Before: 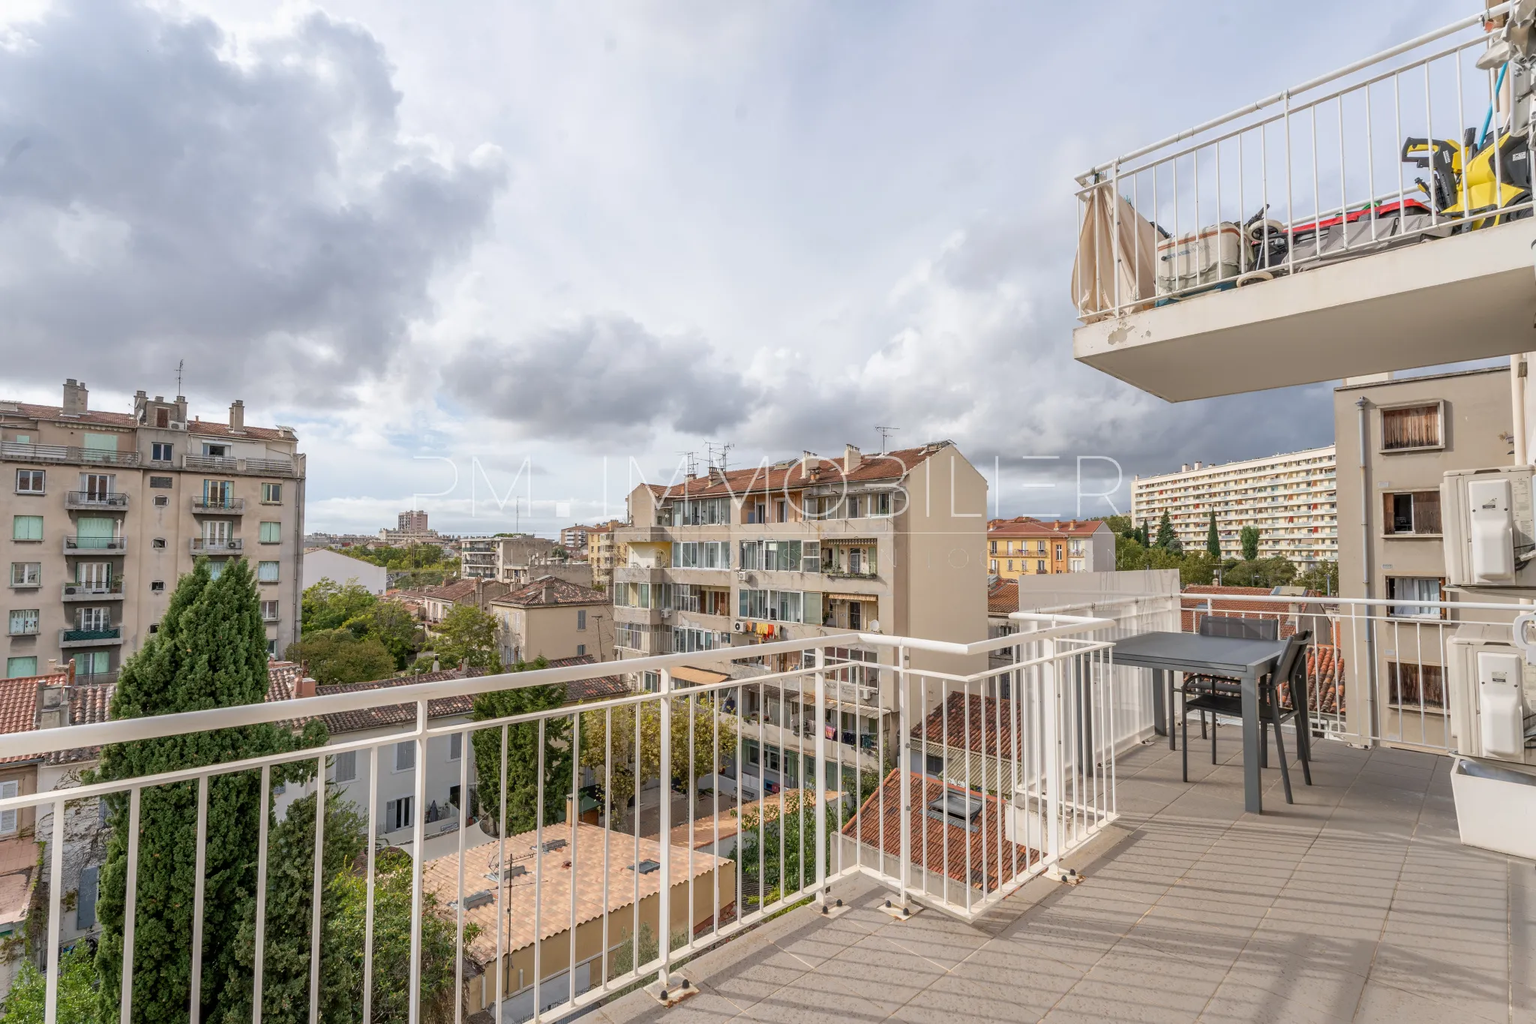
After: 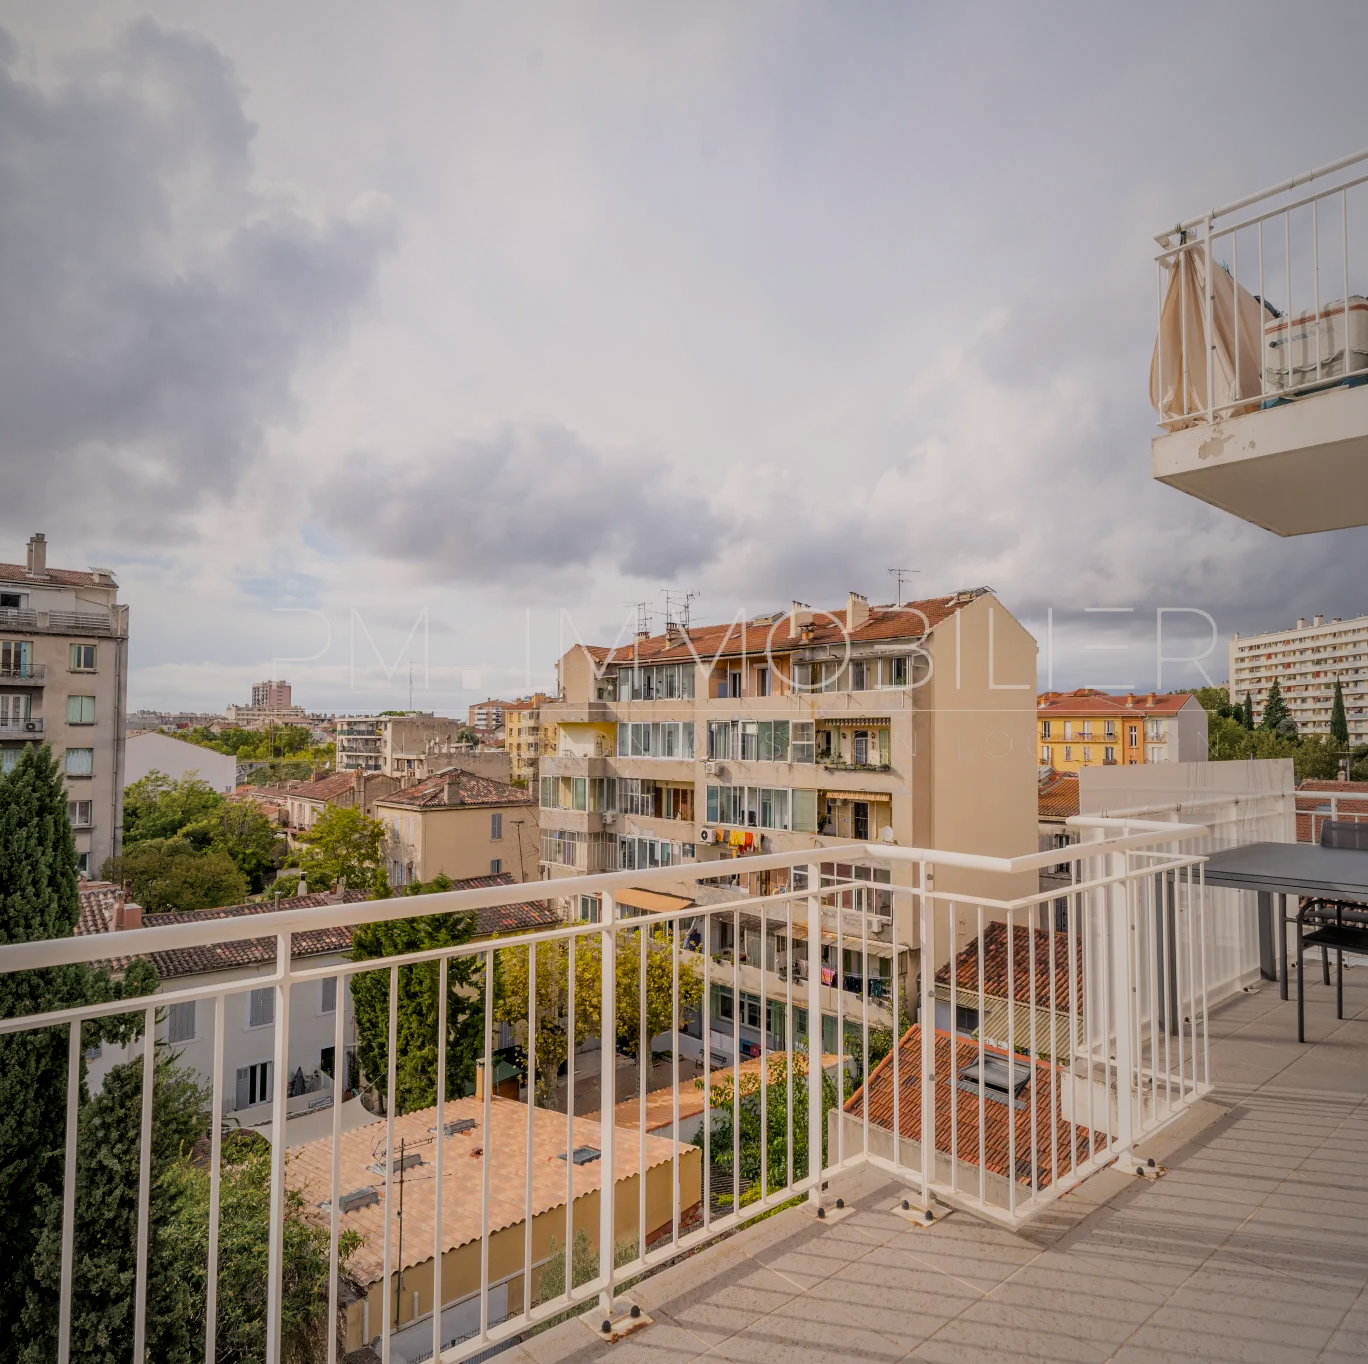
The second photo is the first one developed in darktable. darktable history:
vignetting: fall-off start 72.52%, fall-off radius 107.26%, width/height ratio 0.727, unbound false
filmic rgb: black relative exposure -7.65 EV, white relative exposure 4.56 EV, hardness 3.61, contrast 1.061
crop and rotate: left 13.642%, right 19.526%
color balance rgb: power › chroma 0.296%, power › hue 22.4°, highlights gain › chroma 1.643%, highlights gain › hue 56.5°, global offset › hue 169.36°, perceptual saturation grading › global saturation 25.398%, global vibrance 20%
